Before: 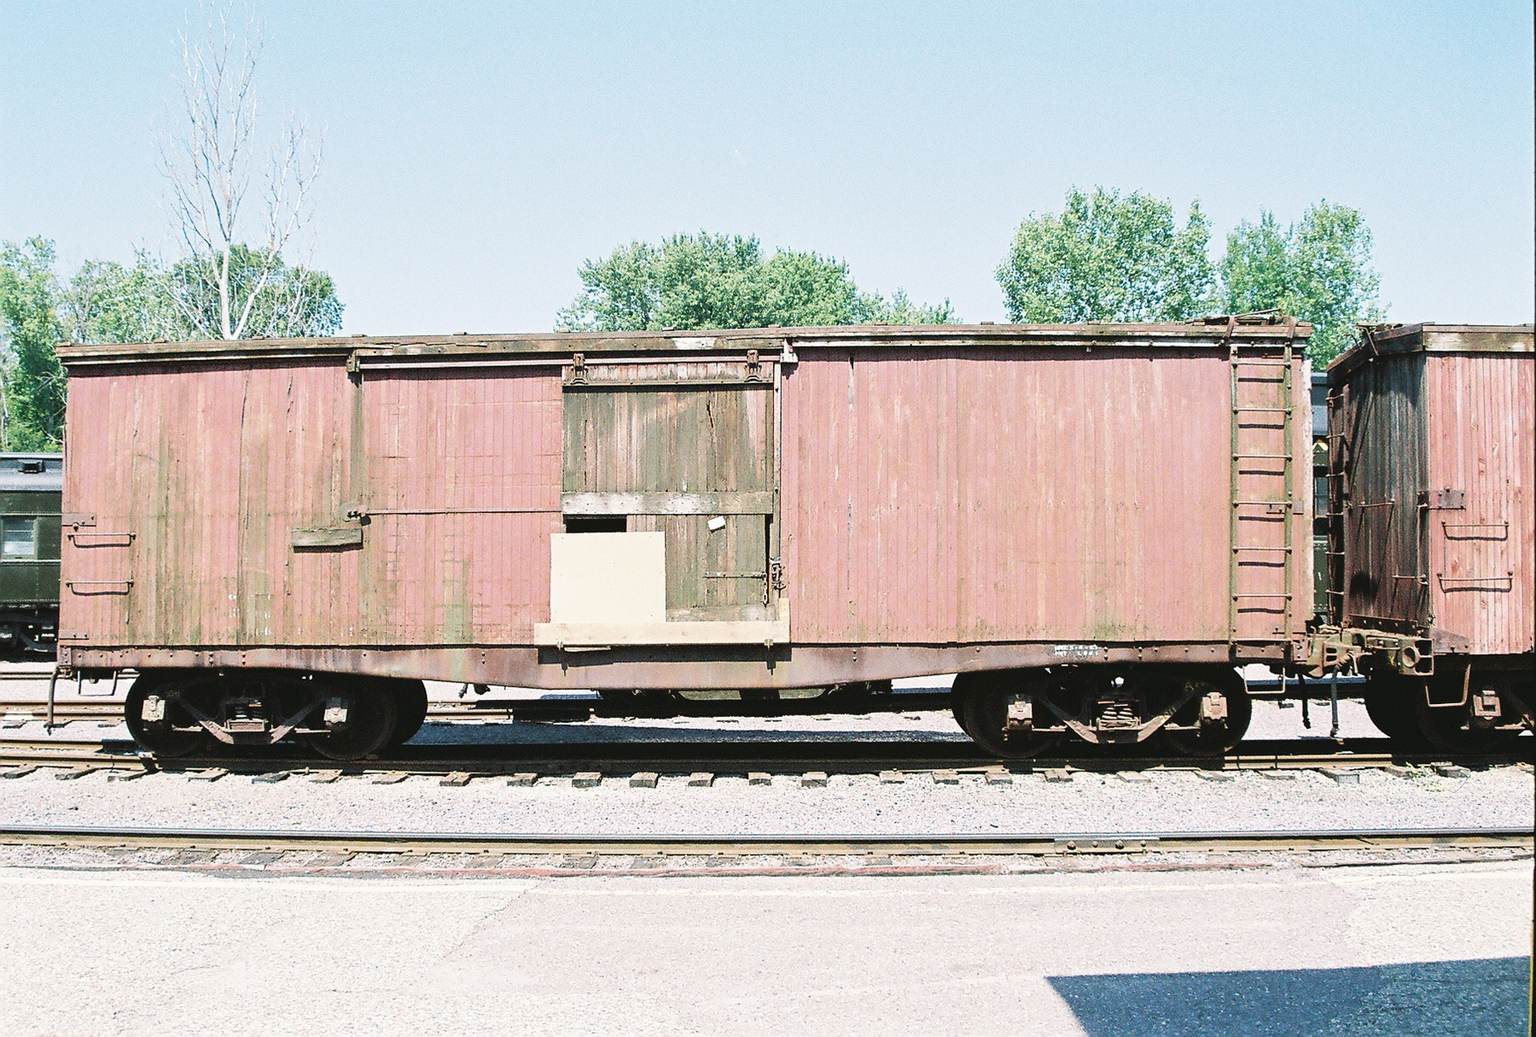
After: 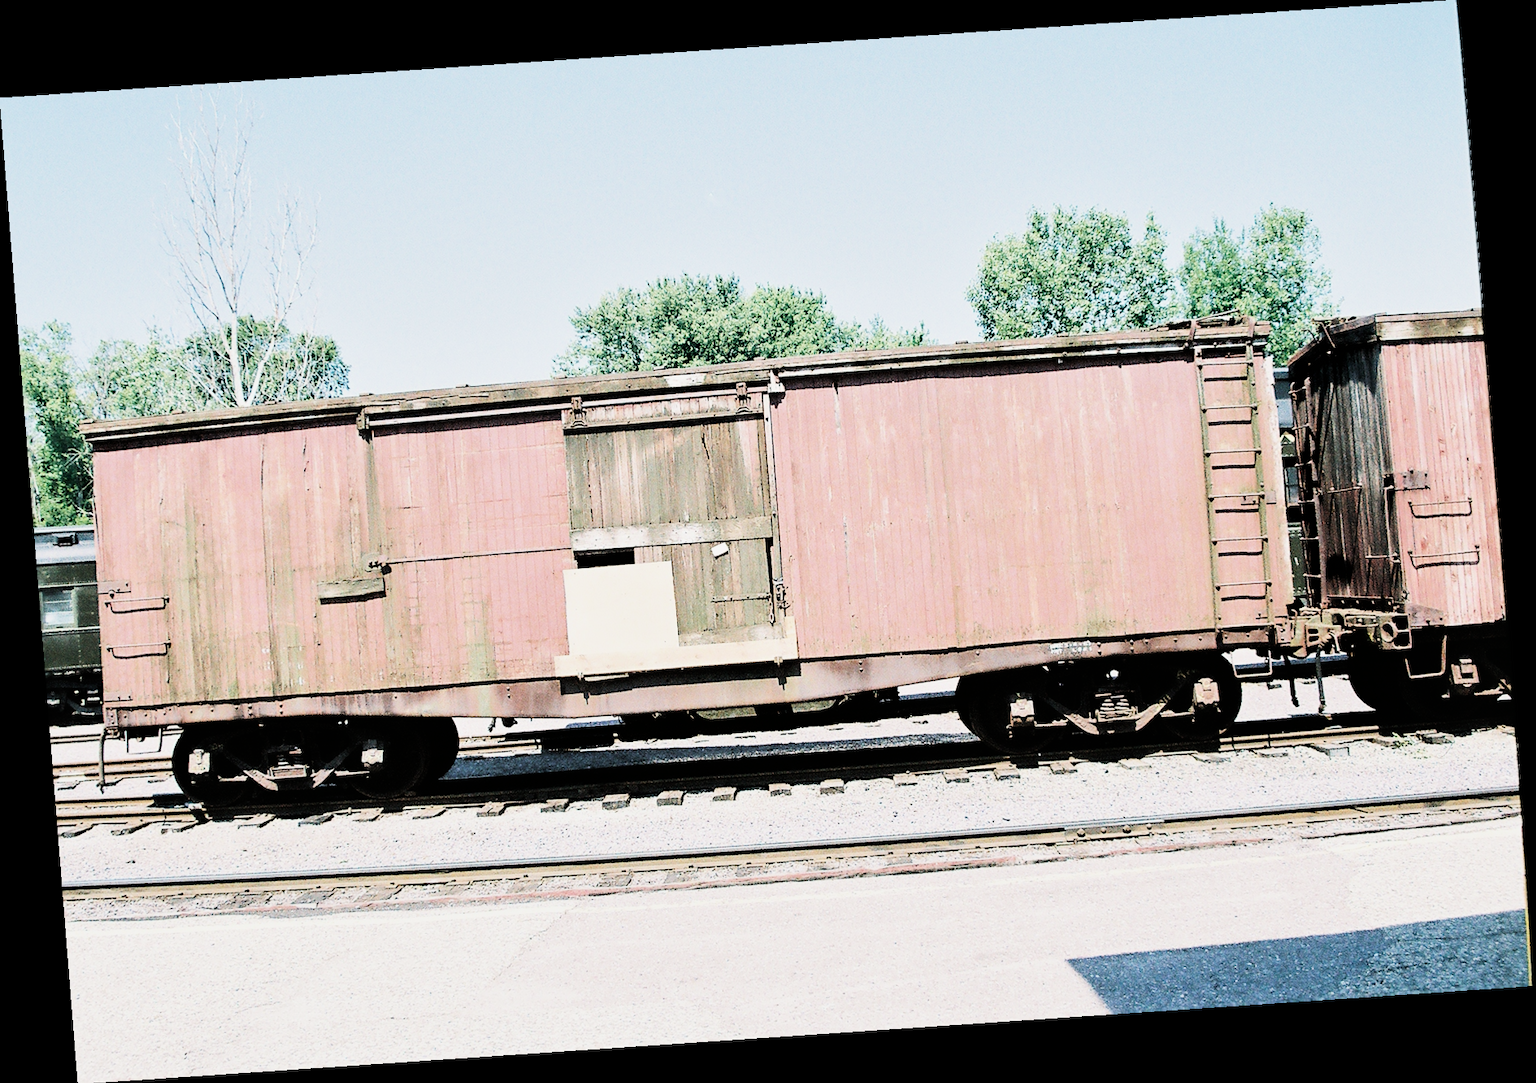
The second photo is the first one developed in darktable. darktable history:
tone equalizer: -8 EV -1.08 EV, -7 EV -1.01 EV, -6 EV -0.867 EV, -5 EV -0.578 EV, -3 EV 0.578 EV, -2 EV 0.867 EV, -1 EV 1.01 EV, +0 EV 1.08 EV, edges refinement/feathering 500, mask exposure compensation -1.57 EV, preserve details no
contrast equalizer: y [[0.514, 0.573, 0.581, 0.508, 0.5, 0.5], [0.5 ×6], [0.5 ×6], [0 ×6], [0 ×6]]
filmic rgb: black relative exposure -7.65 EV, white relative exposure 4.56 EV, hardness 3.61
rotate and perspective: rotation -4.2°, shear 0.006, automatic cropping off
